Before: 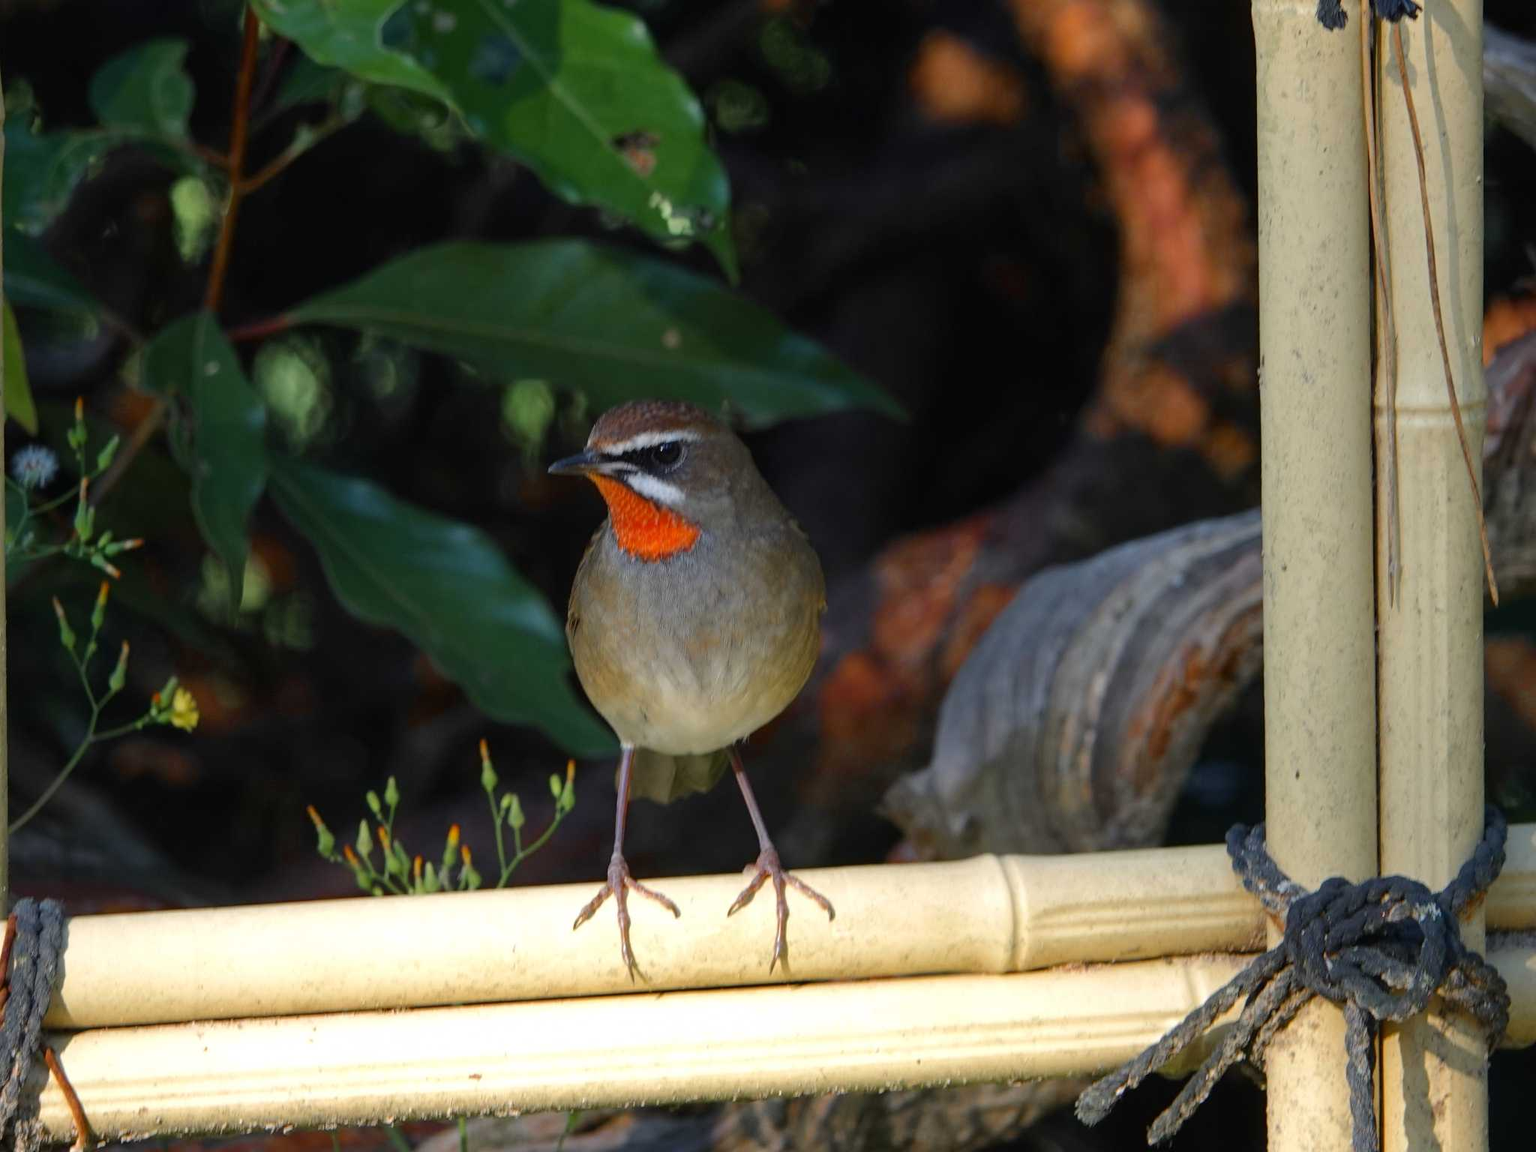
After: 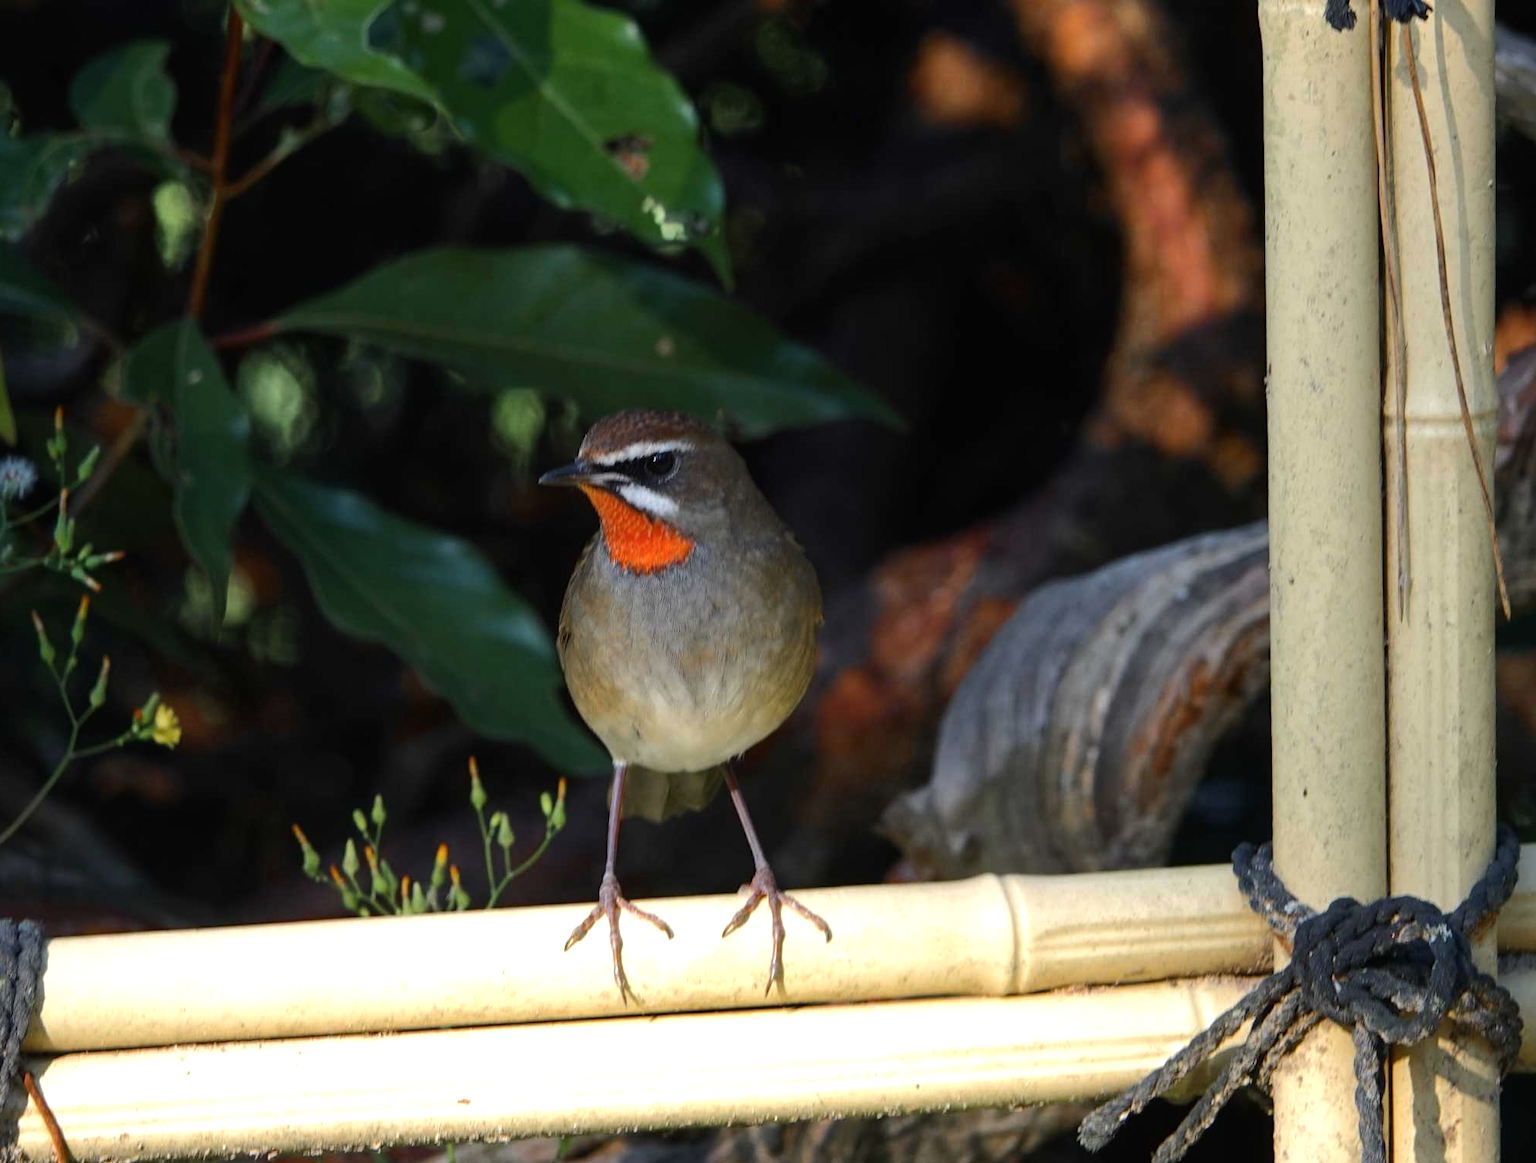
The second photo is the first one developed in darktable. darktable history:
contrast brightness saturation: contrast 0.006, saturation -0.053
crop and rotate: left 1.449%, right 0.766%, bottom 1.26%
tone equalizer: -8 EV -0.416 EV, -7 EV -0.382 EV, -6 EV -0.298 EV, -5 EV -0.252 EV, -3 EV 0.23 EV, -2 EV 0.309 EV, -1 EV 0.406 EV, +0 EV 0.434 EV, edges refinement/feathering 500, mask exposure compensation -1.57 EV, preserve details no
